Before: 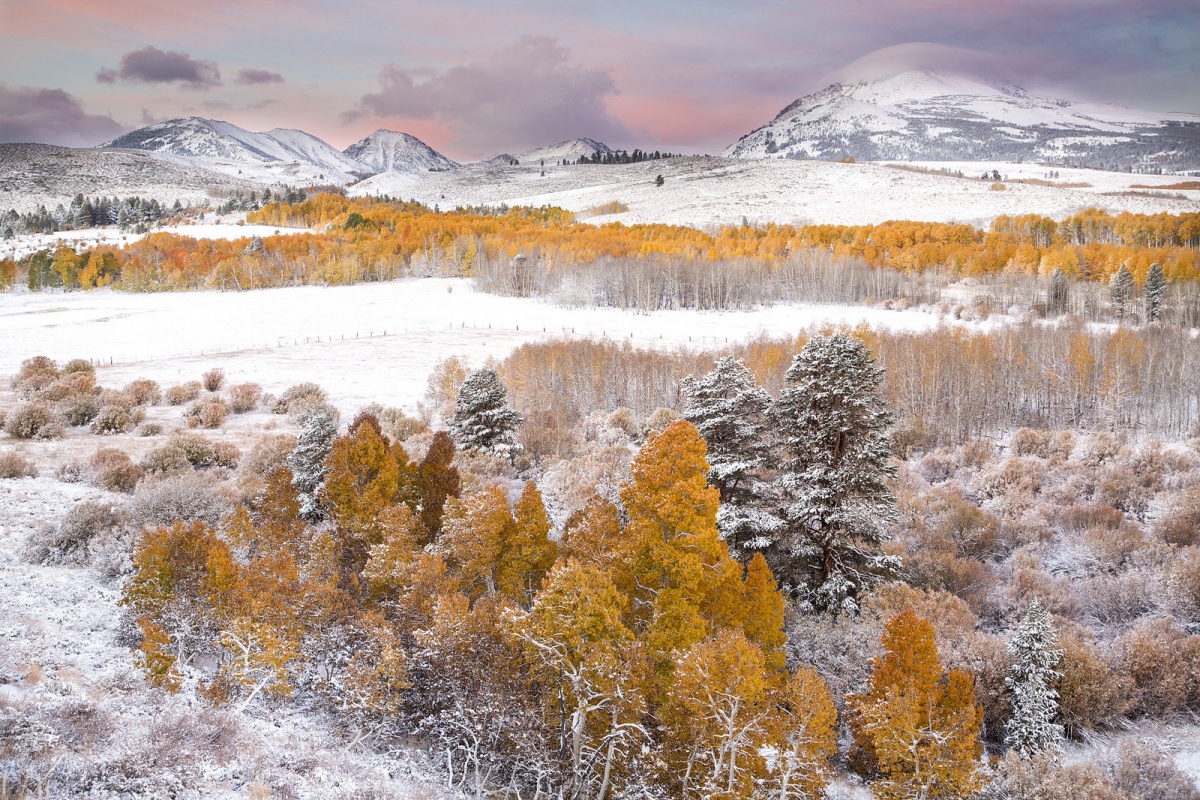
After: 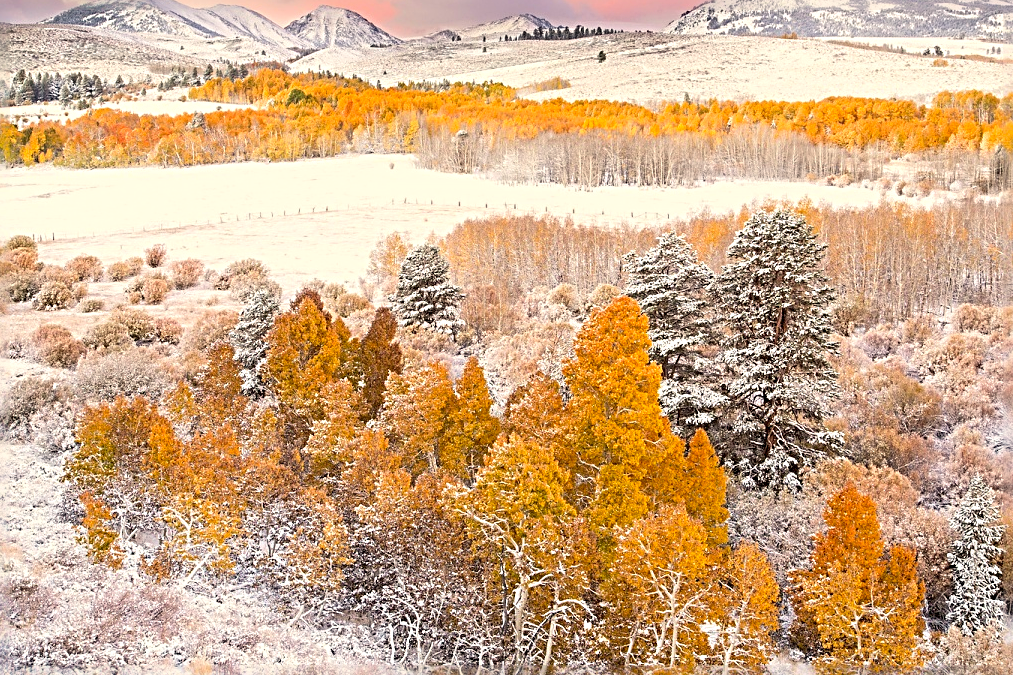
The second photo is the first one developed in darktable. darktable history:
white balance: red 1.045, blue 0.932
crop and rotate: left 4.842%, top 15.51%, right 10.668%
contrast brightness saturation: contrast 0.07, brightness 0.18, saturation 0.4
sharpen: radius 3.69, amount 0.928
